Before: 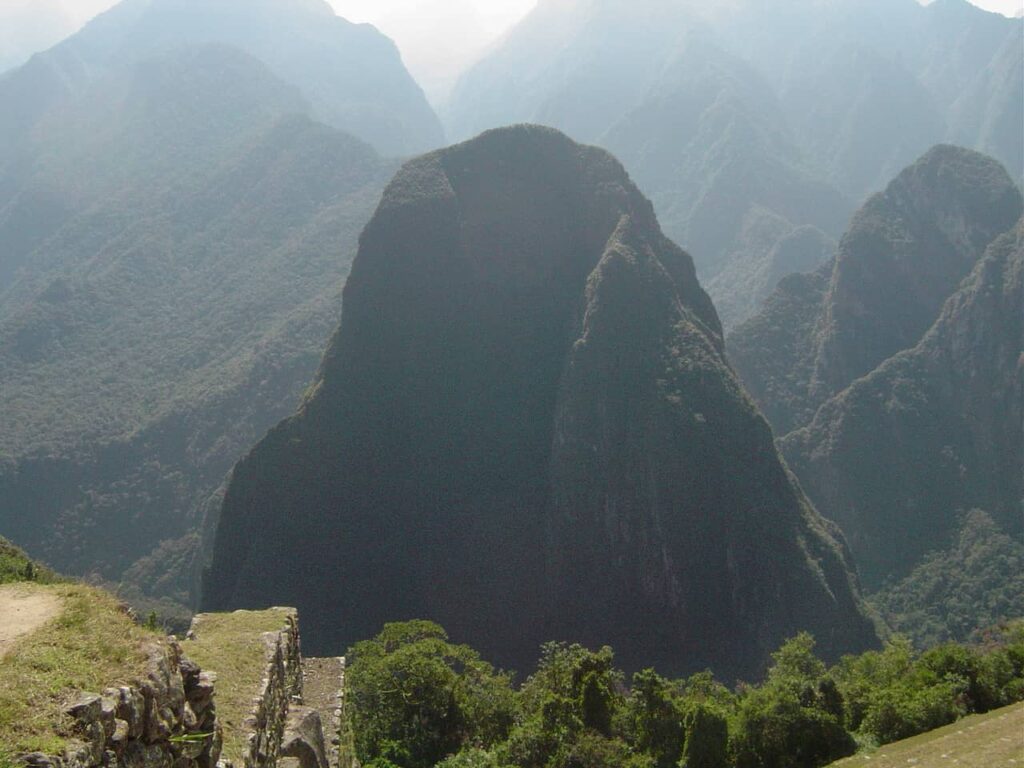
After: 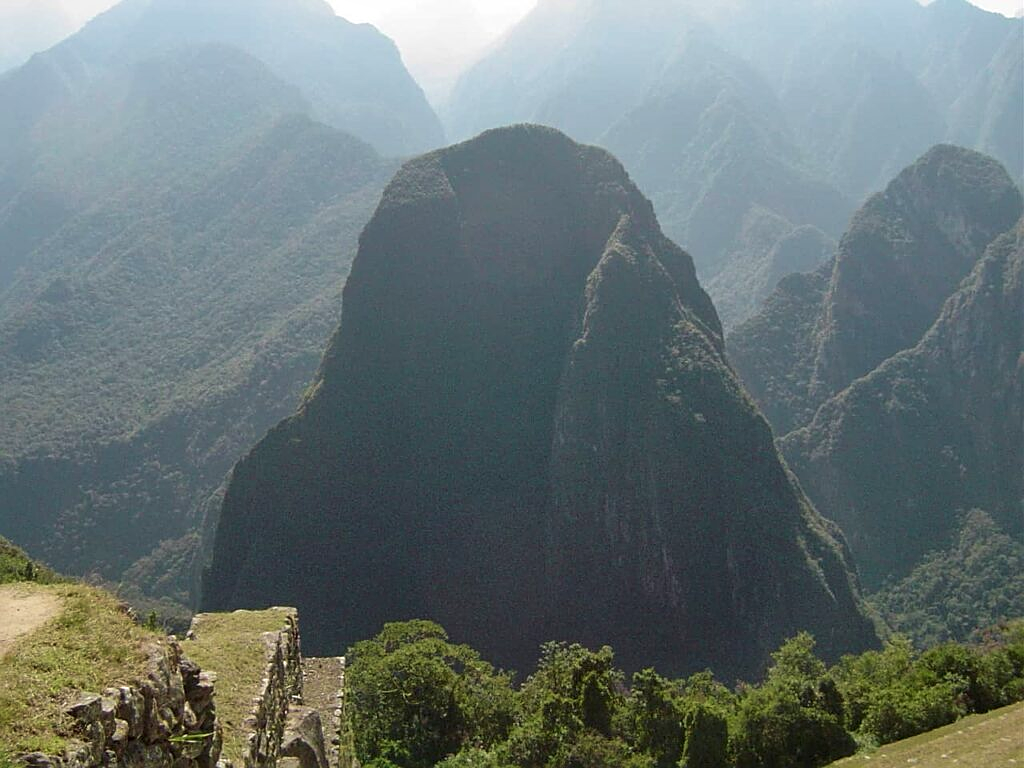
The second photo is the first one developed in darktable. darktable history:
local contrast: mode bilateral grid, contrast 19, coarseness 50, detail 120%, midtone range 0.2
sharpen: on, module defaults
velvia: strength 15.58%
